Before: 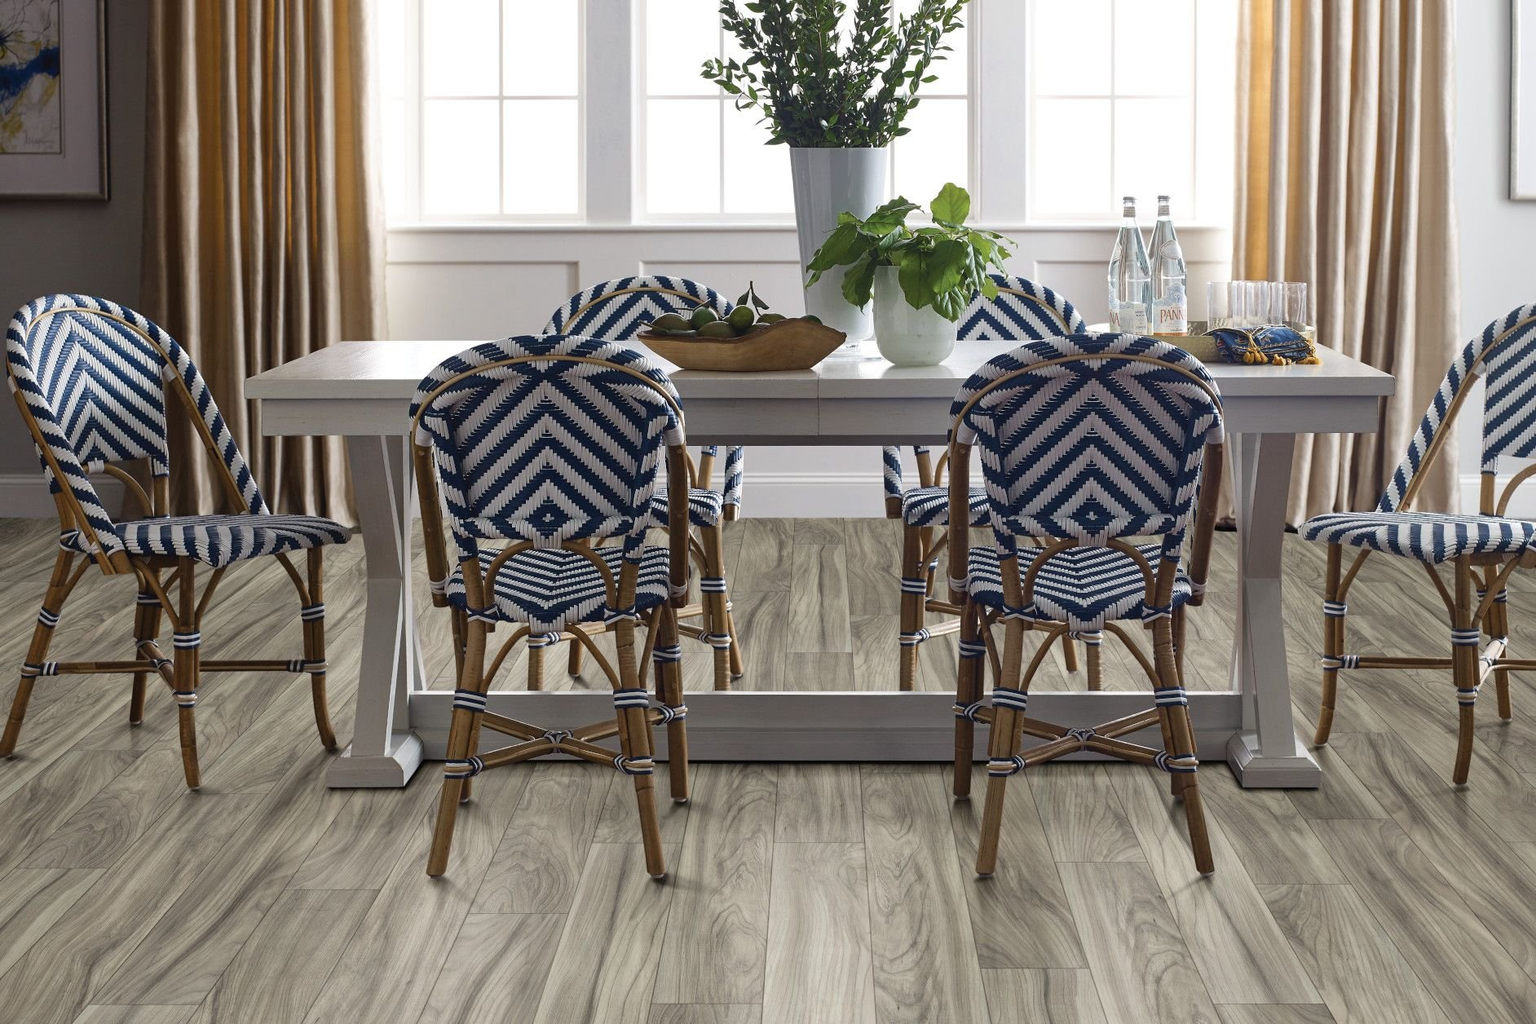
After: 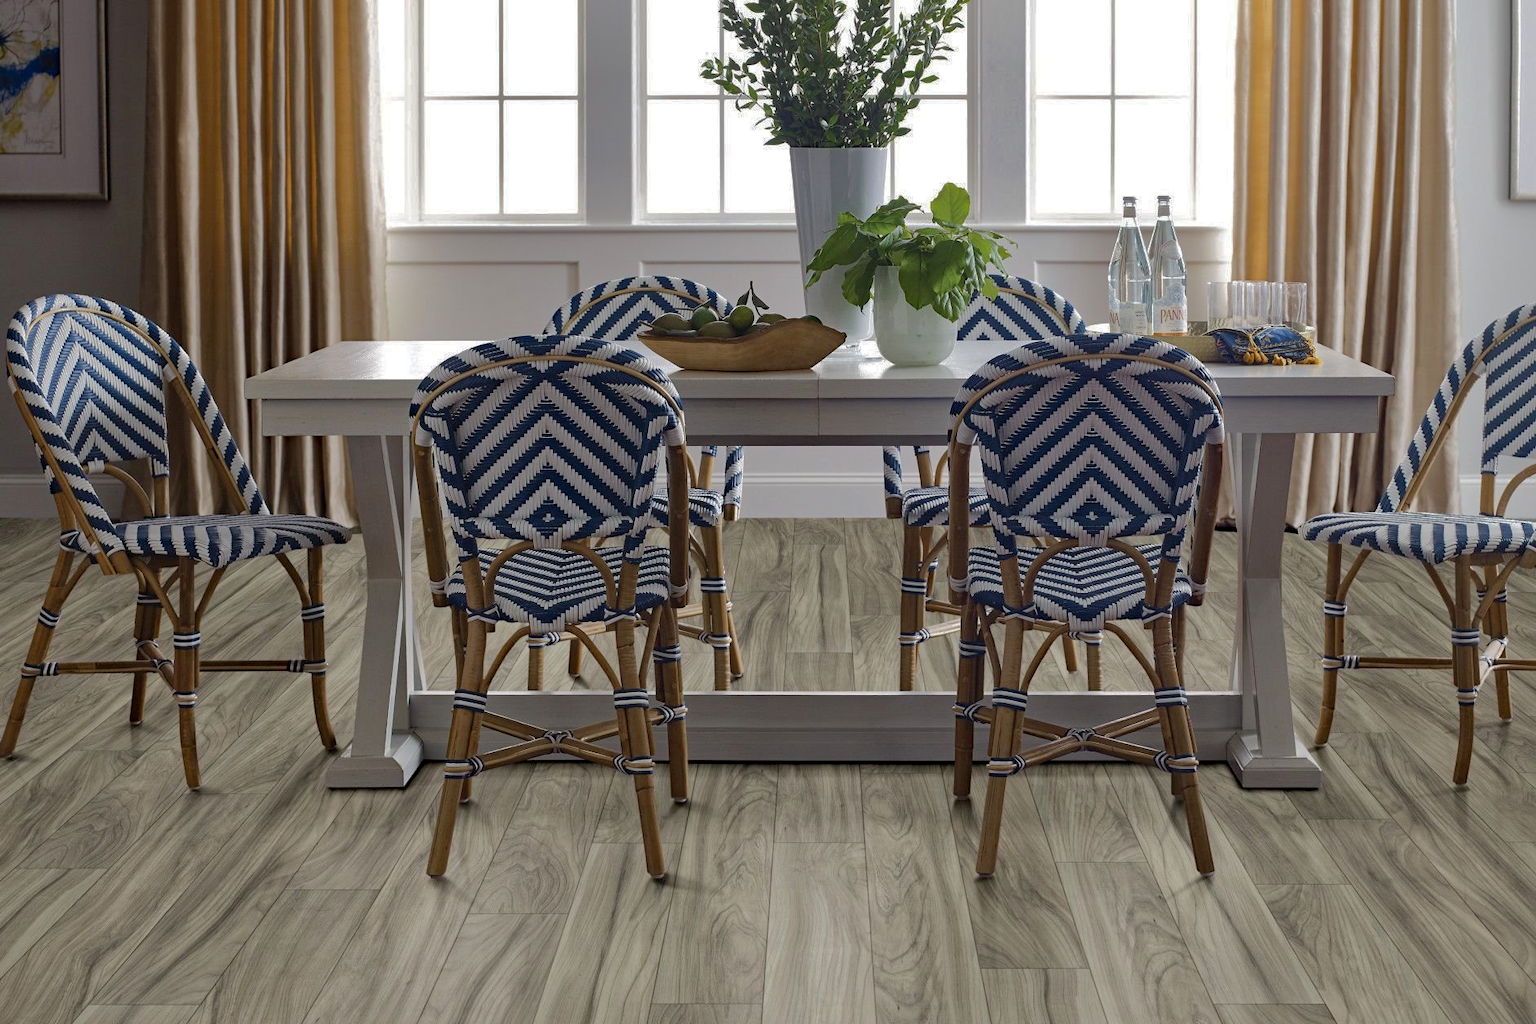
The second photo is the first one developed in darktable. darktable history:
rgb curve: curves: ch0 [(0, 0) (0.175, 0.154) (0.785, 0.663) (1, 1)]
shadows and highlights: shadows 40, highlights -60
haze removal: compatibility mode true, adaptive false
